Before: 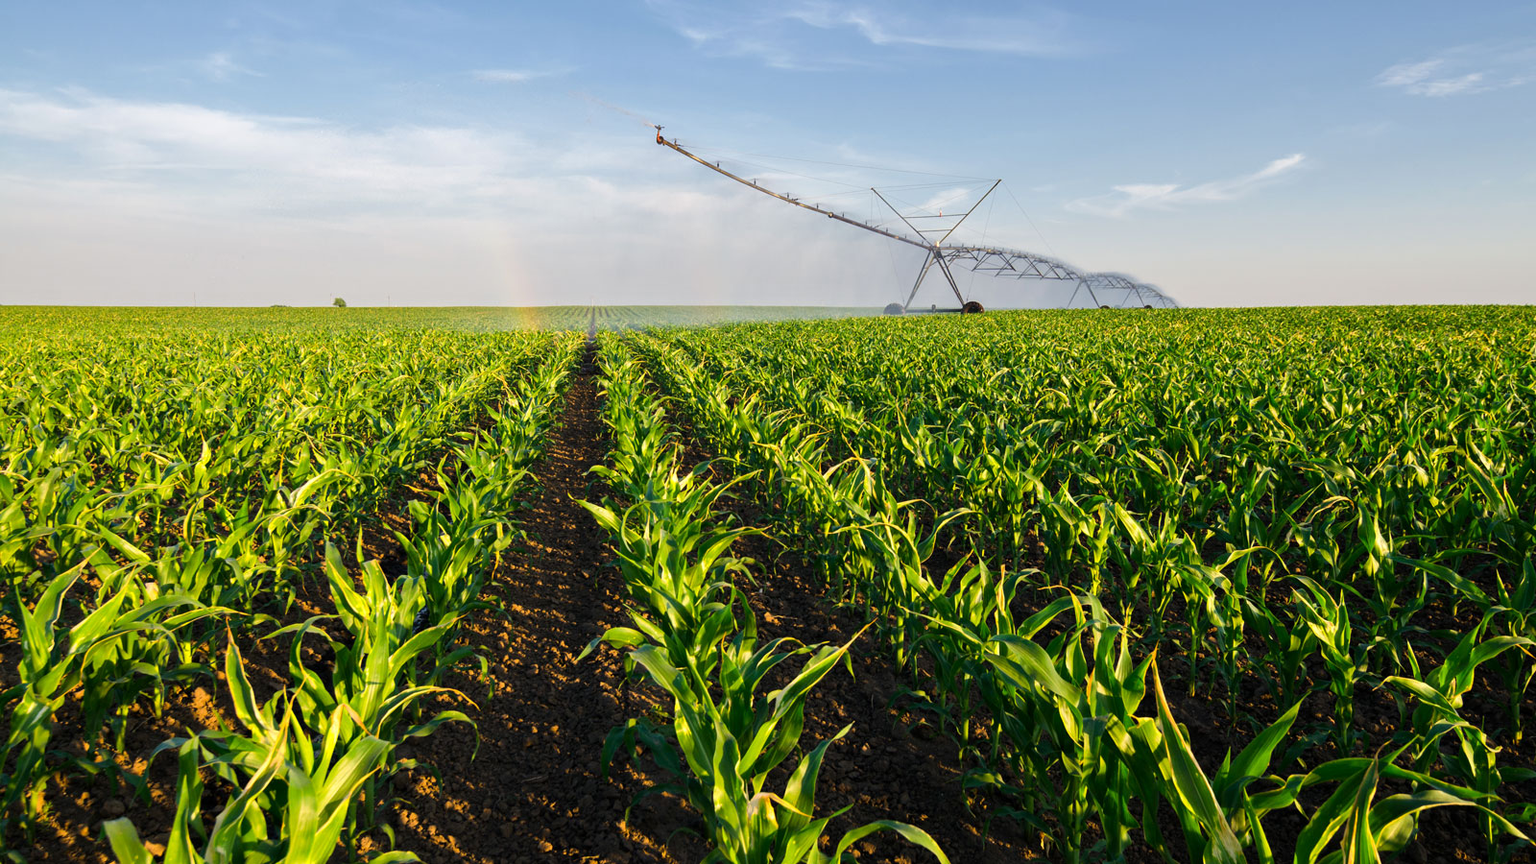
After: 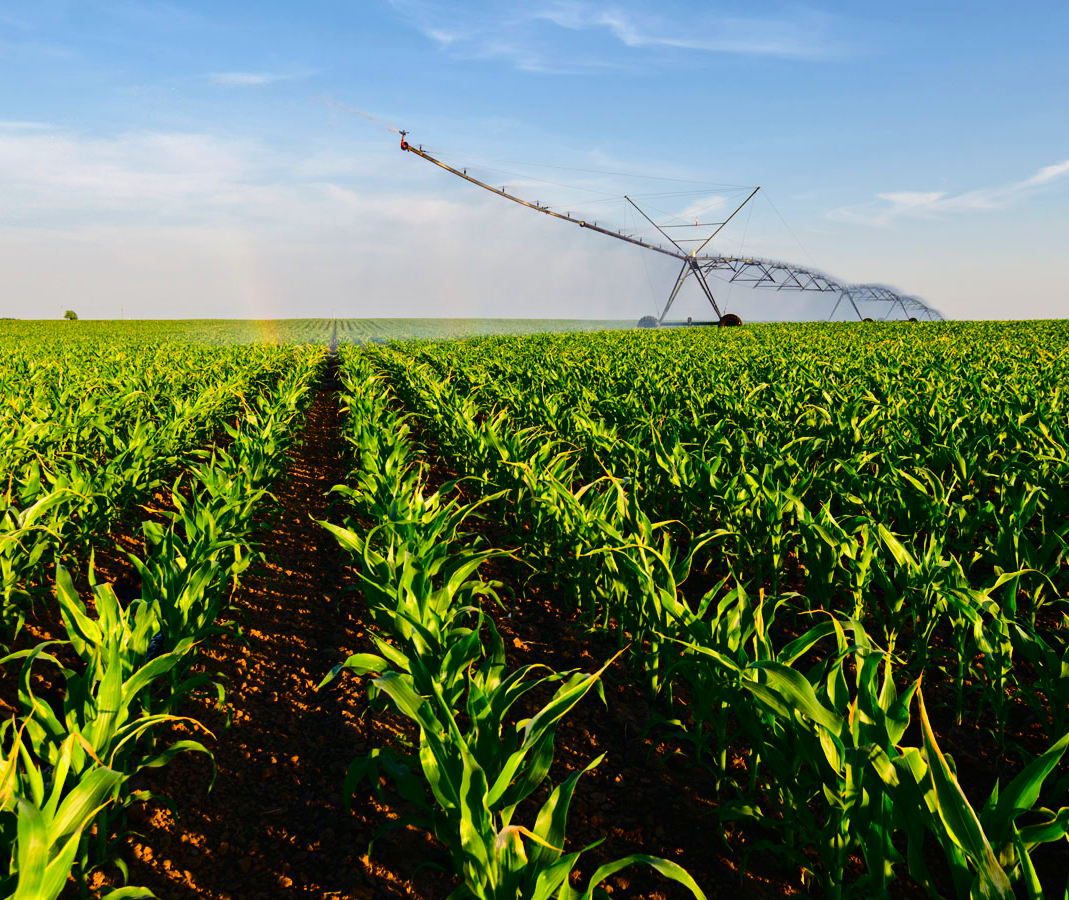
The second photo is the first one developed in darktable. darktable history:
tone curve: curves: ch0 [(0, 0.008) (0.046, 0.032) (0.151, 0.108) (0.367, 0.379) (0.496, 0.526) (0.771, 0.786) (0.857, 0.85) (1, 0.965)]; ch1 [(0, 0) (0.248, 0.252) (0.388, 0.383) (0.482, 0.478) (0.499, 0.499) (0.518, 0.518) (0.544, 0.552) (0.585, 0.617) (0.683, 0.735) (0.823, 0.894) (1, 1)]; ch2 [(0, 0) (0.302, 0.284) (0.427, 0.417) (0.473, 0.47) (0.503, 0.503) (0.523, 0.518) (0.55, 0.563) (0.624, 0.643) (0.753, 0.764) (1, 1)], color space Lab, independent channels, preserve colors none
crop and rotate: left 17.732%, right 15.423%
contrast brightness saturation: contrast 0.12, brightness -0.12, saturation 0.2
